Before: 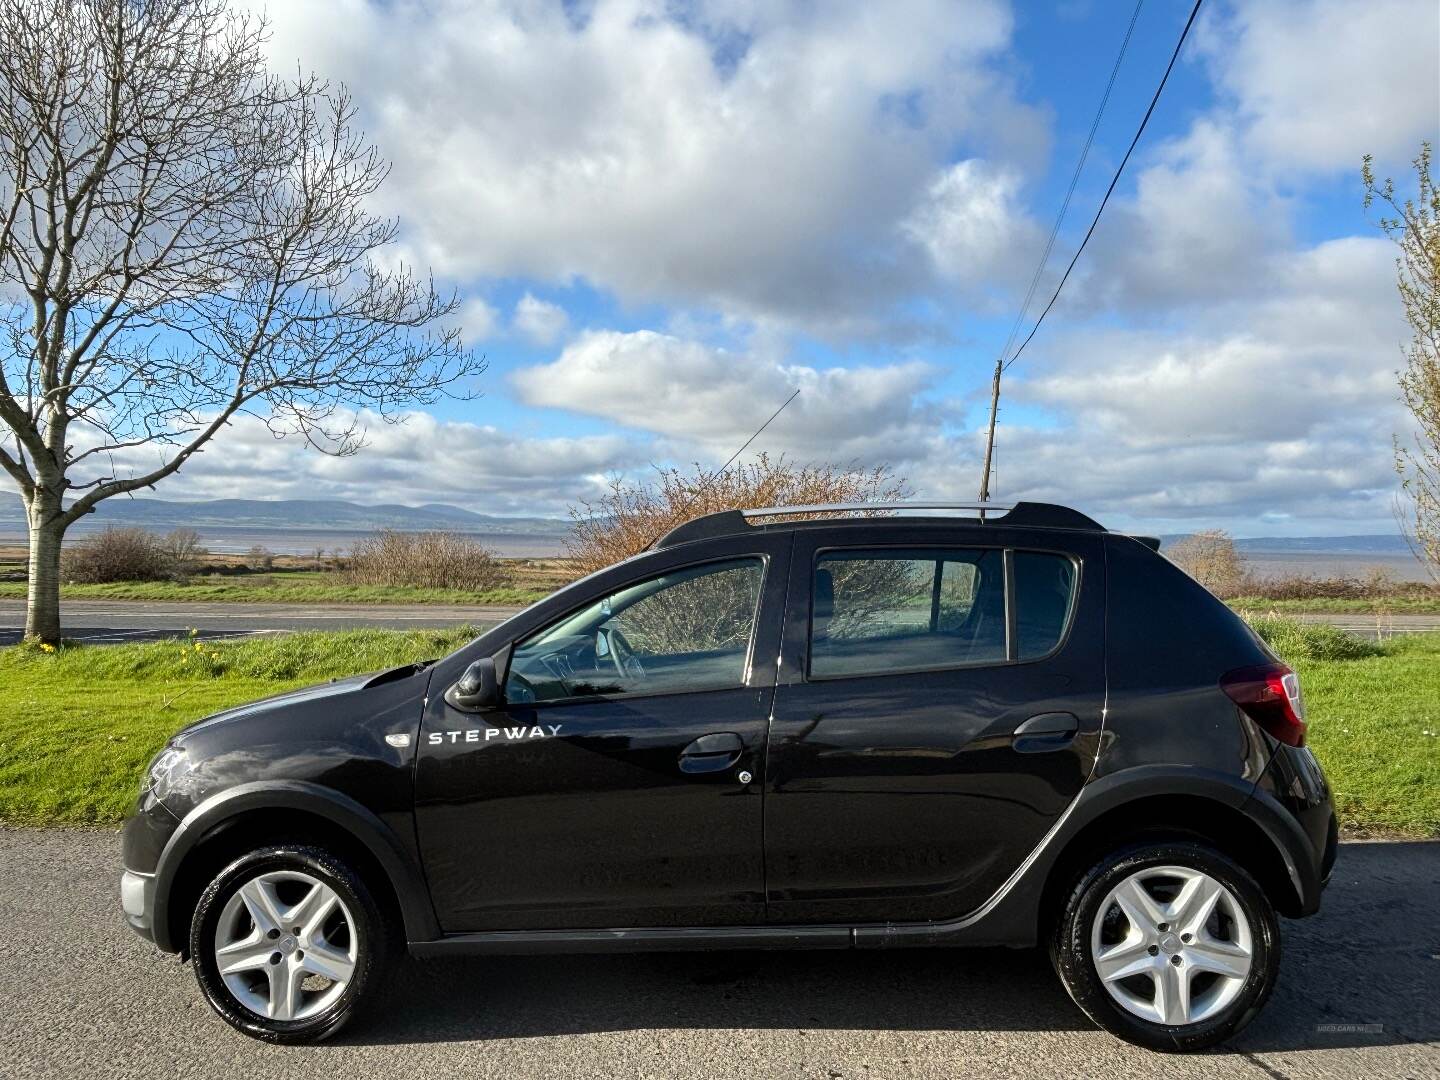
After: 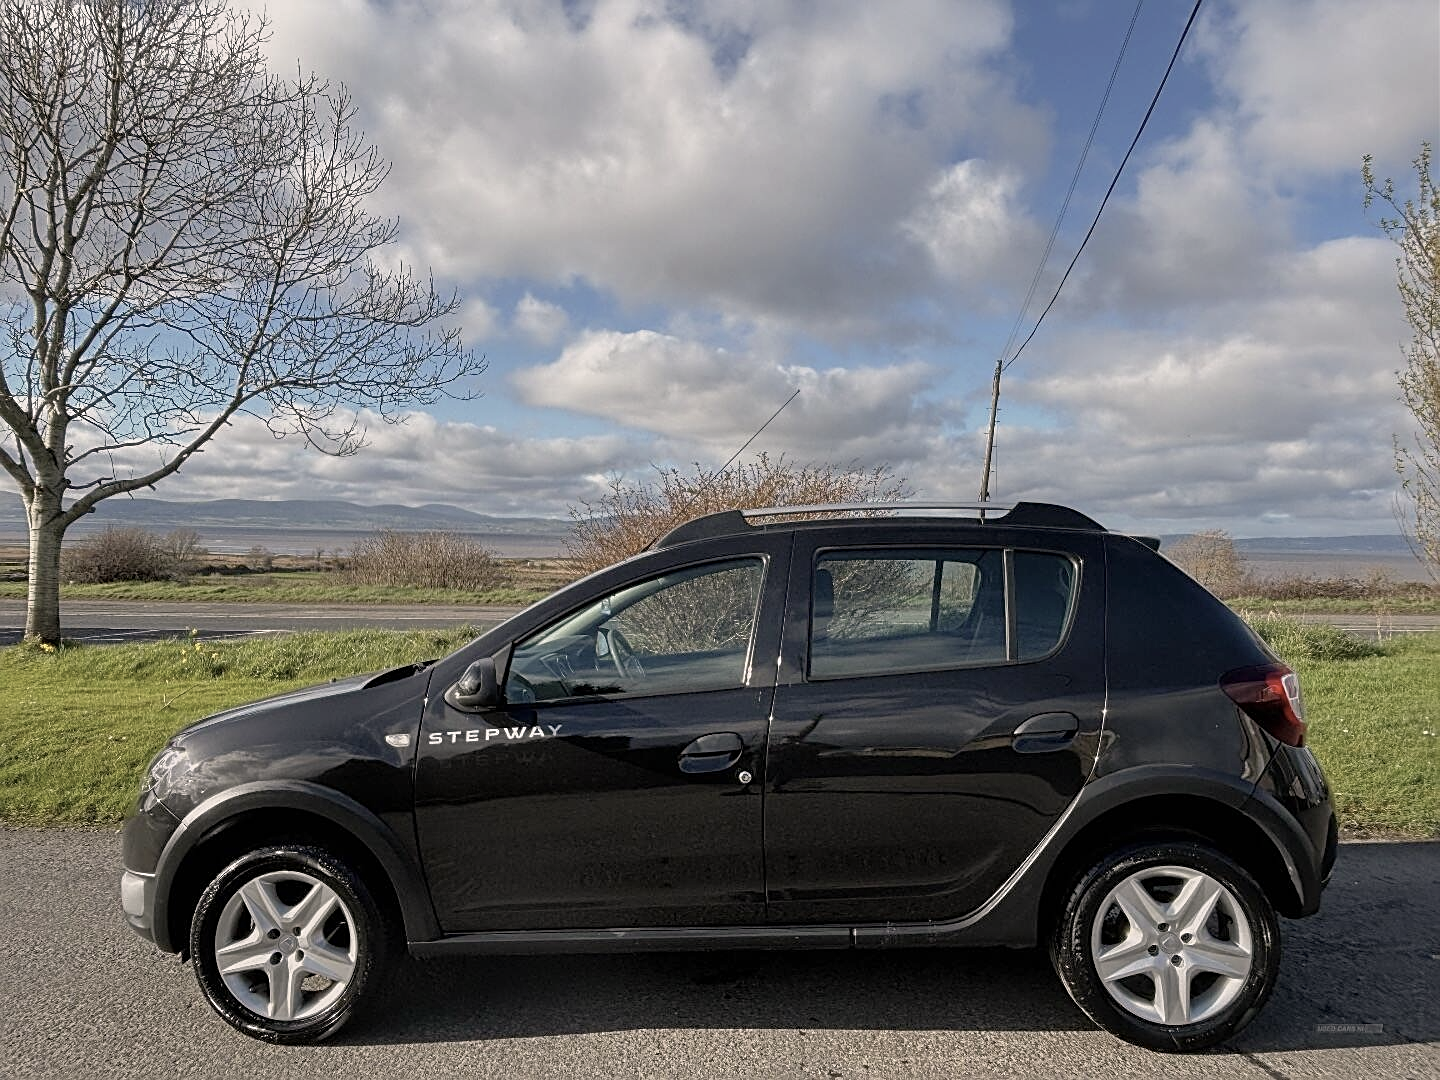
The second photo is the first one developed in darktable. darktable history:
tone equalizer: -8 EV 0.268 EV, -7 EV 0.4 EV, -6 EV 0.407 EV, -5 EV 0.27 EV, -3 EV -0.268 EV, -2 EV -0.387 EV, -1 EV -0.393 EV, +0 EV -0.252 EV, edges refinement/feathering 500, mask exposure compensation -1.57 EV, preserve details no
color correction: highlights a* 5.52, highlights b* 5.16, saturation 0.625
sharpen: on, module defaults
